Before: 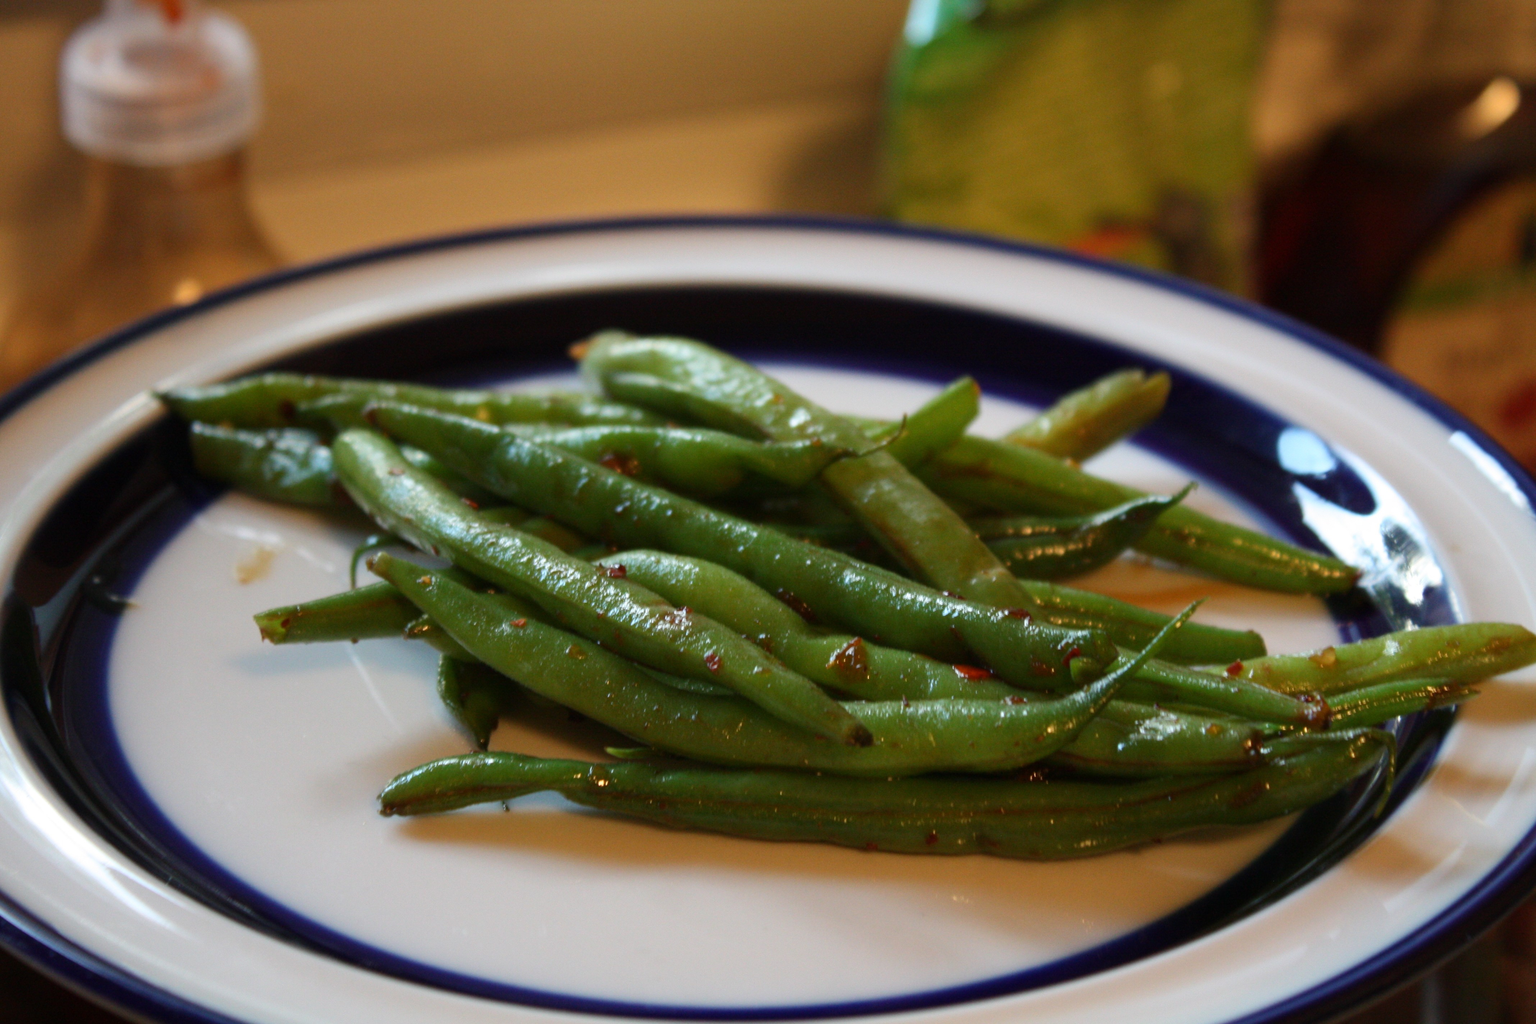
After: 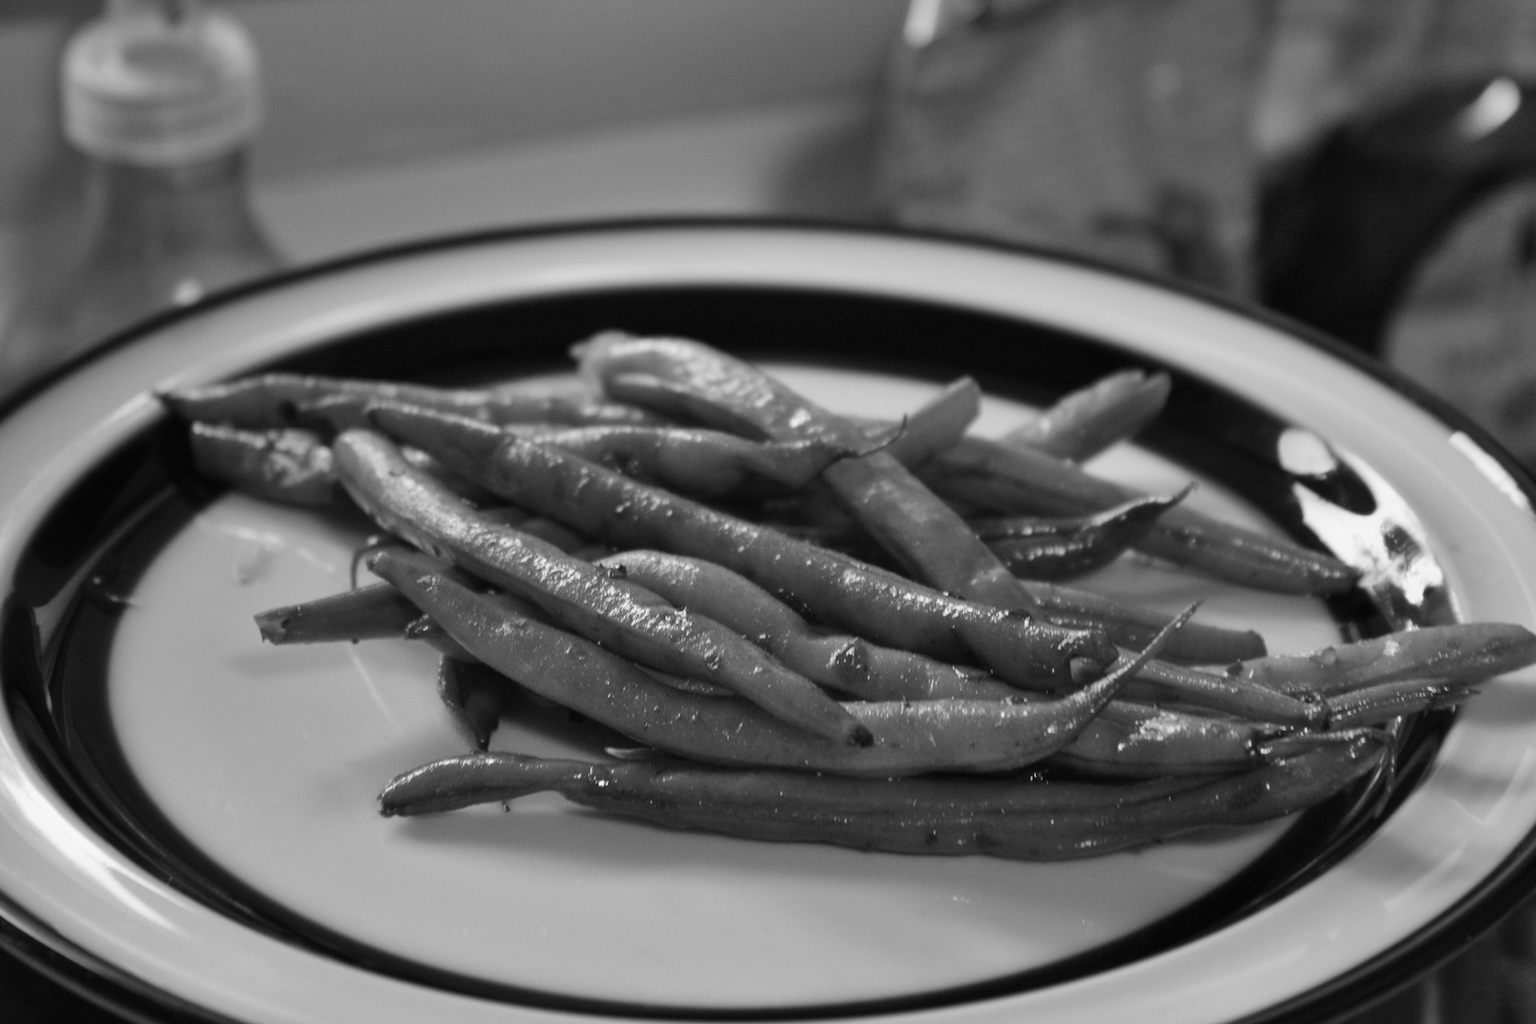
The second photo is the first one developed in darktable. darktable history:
monochrome: a 26.22, b 42.67, size 0.8
shadows and highlights: low approximation 0.01, soften with gaussian
color correction: highlights a* 8.98, highlights b* 15.09, shadows a* -0.49, shadows b* 26.52
